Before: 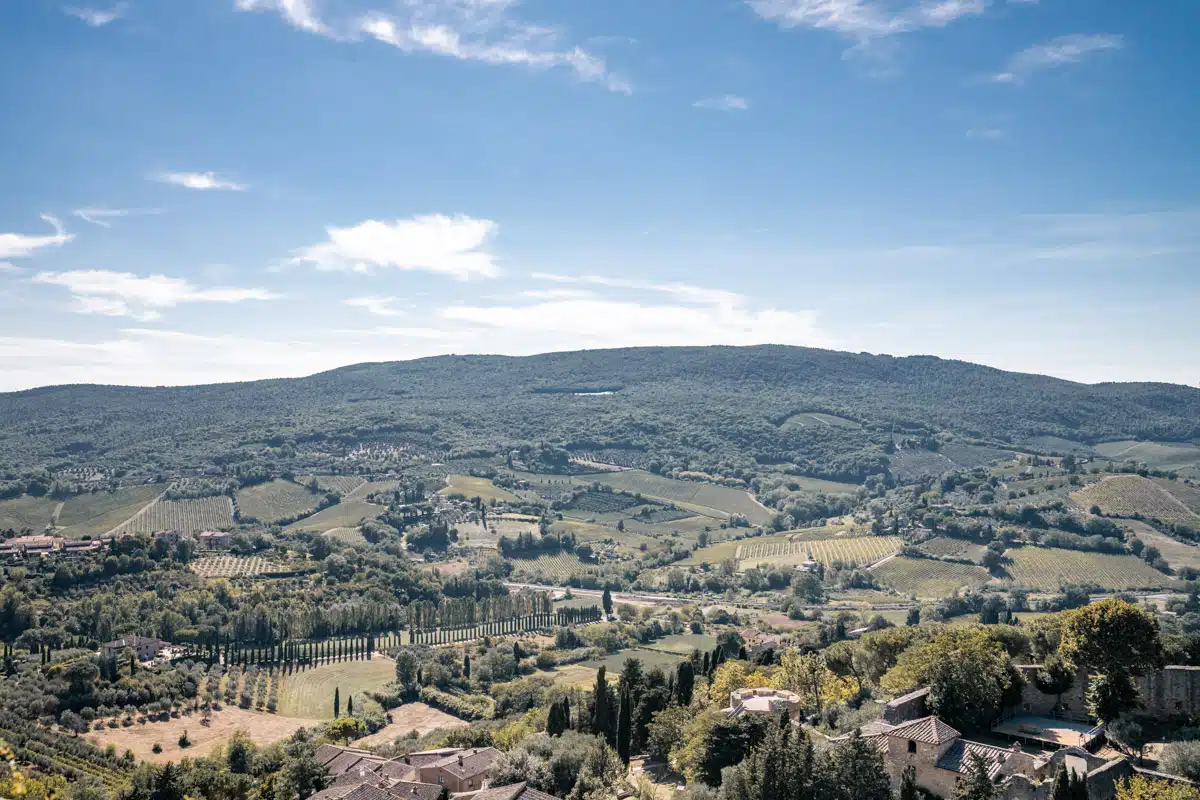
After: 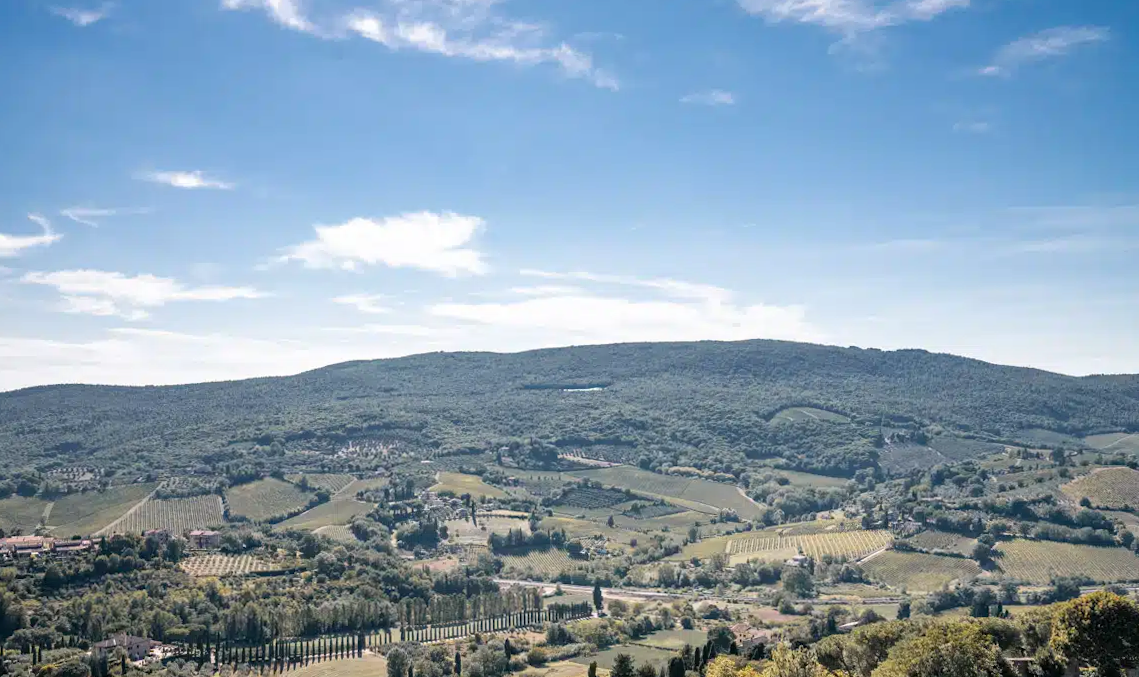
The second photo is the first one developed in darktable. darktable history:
contrast brightness saturation: contrast 0.044, saturation 0.065
crop and rotate: angle 0.421°, left 0.4%, right 3.567%, bottom 14.344%
